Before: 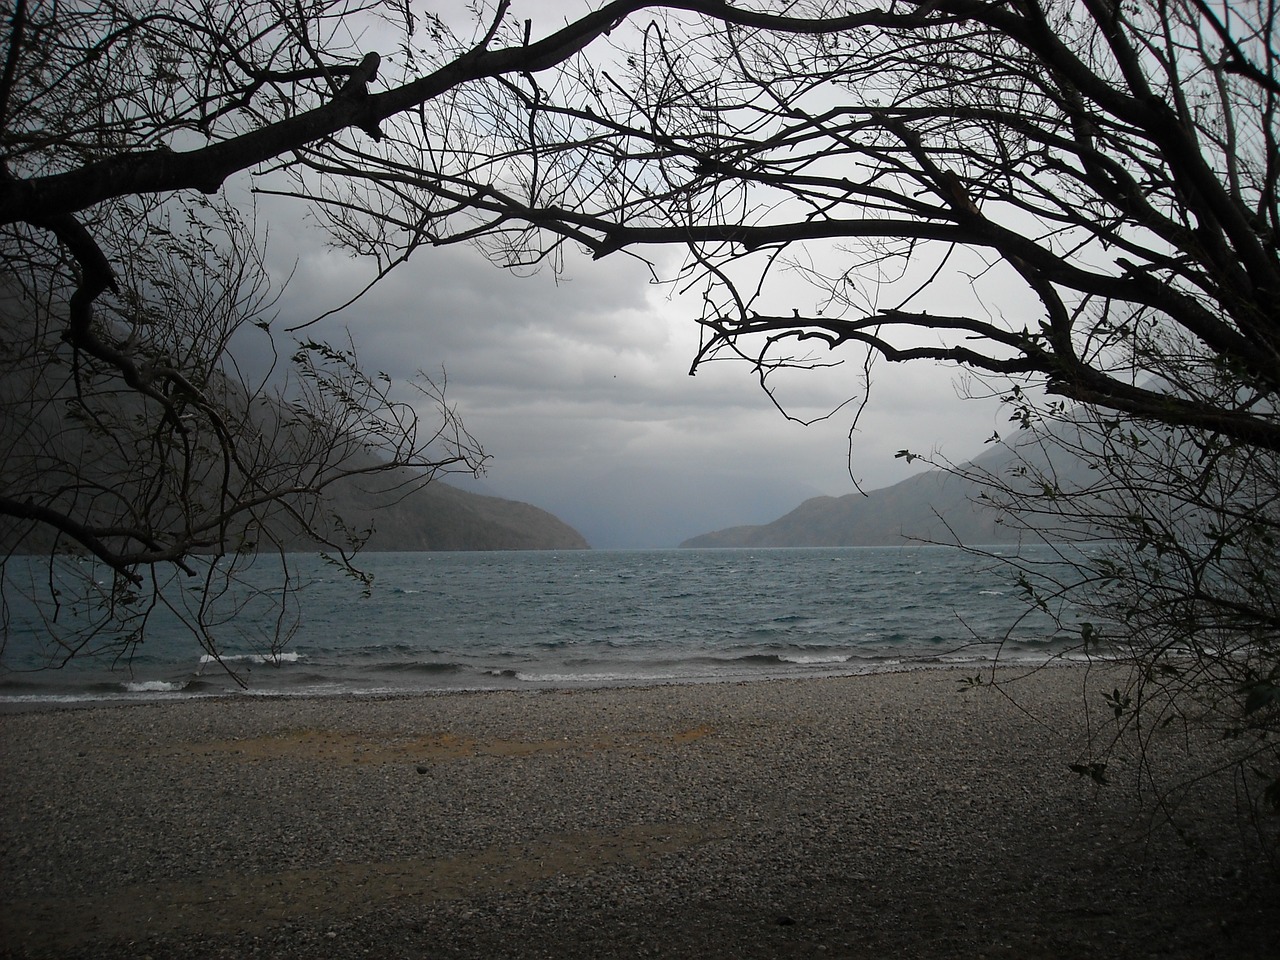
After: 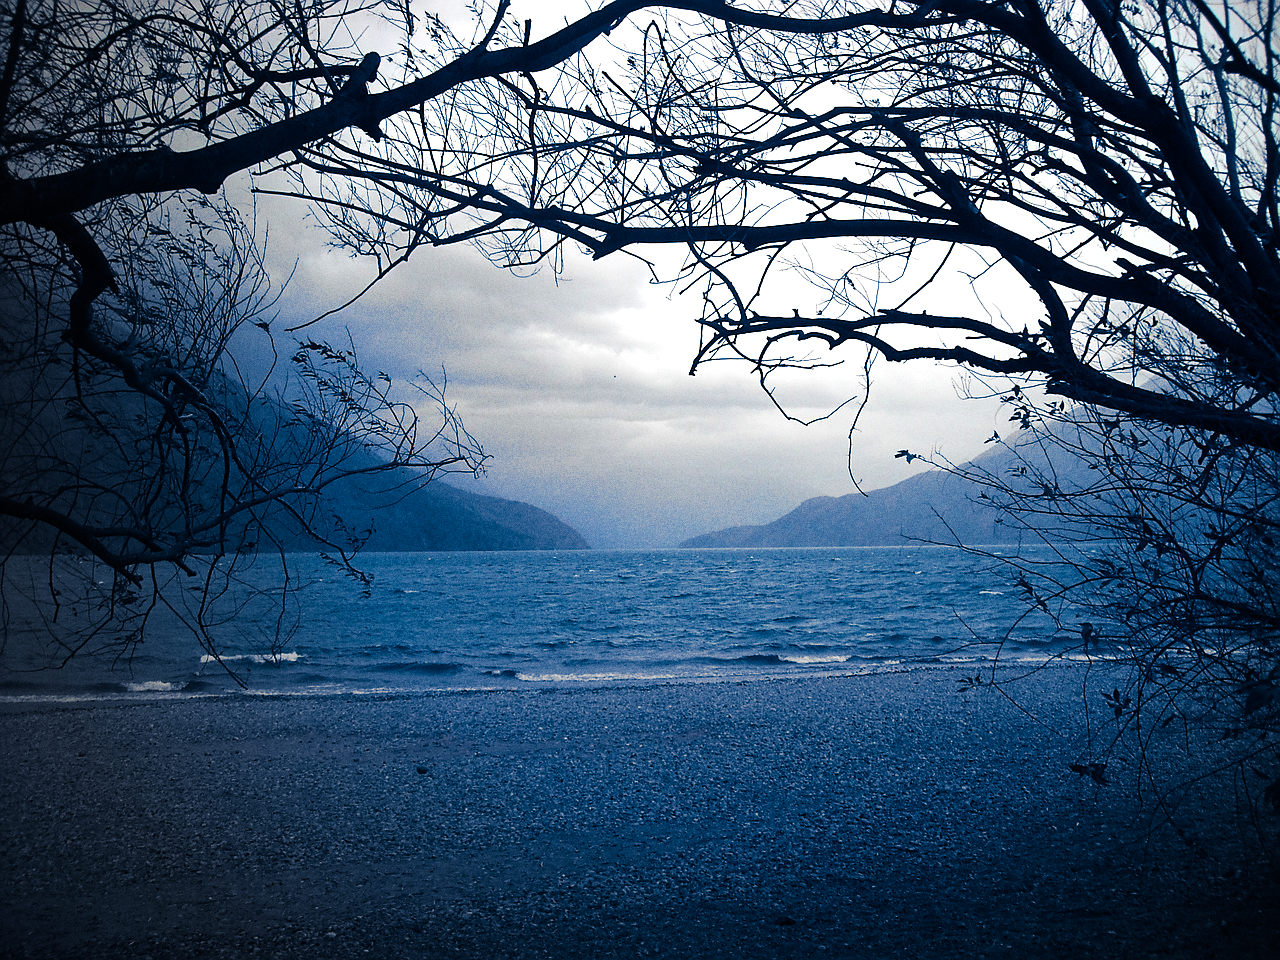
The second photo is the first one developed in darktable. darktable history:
split-toning: shadows › hue 226.8°, shadows › saturation 1, highlights › saturation 0, balance -61.41
grain: coarseness 0.09 ISO
sharpen: amount 0.2
exposure: black level correction 0, exposure 0.7 EV, compensate exposure bias true, compensate highlight preservation false
vignetting: fall-off start 73.57%, center (0.22, -0.235)
